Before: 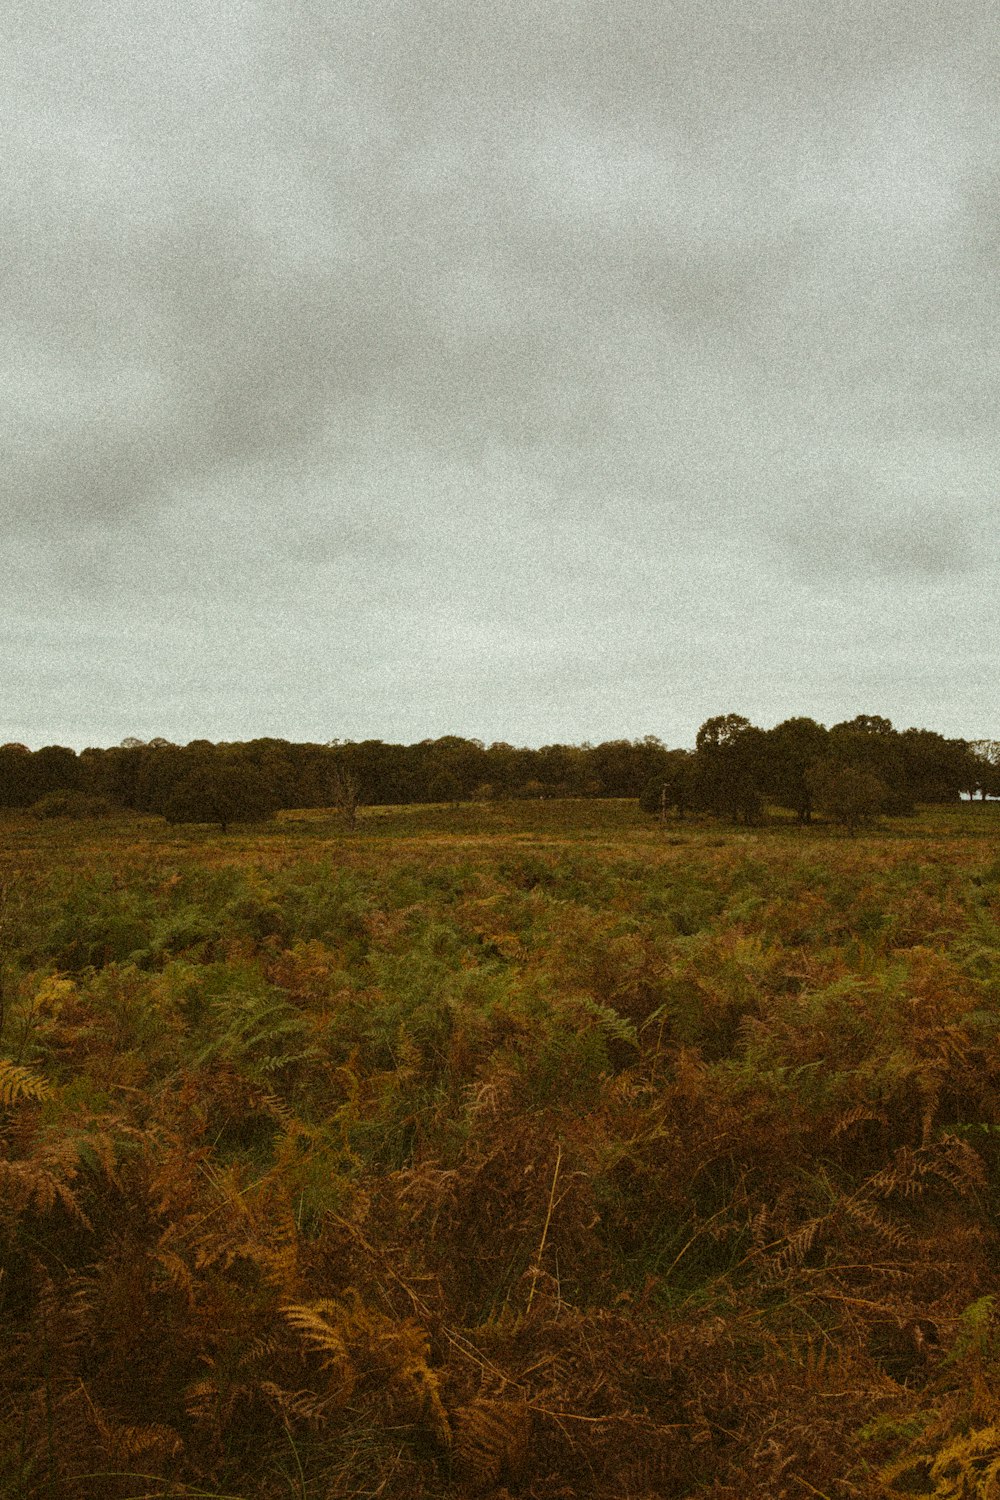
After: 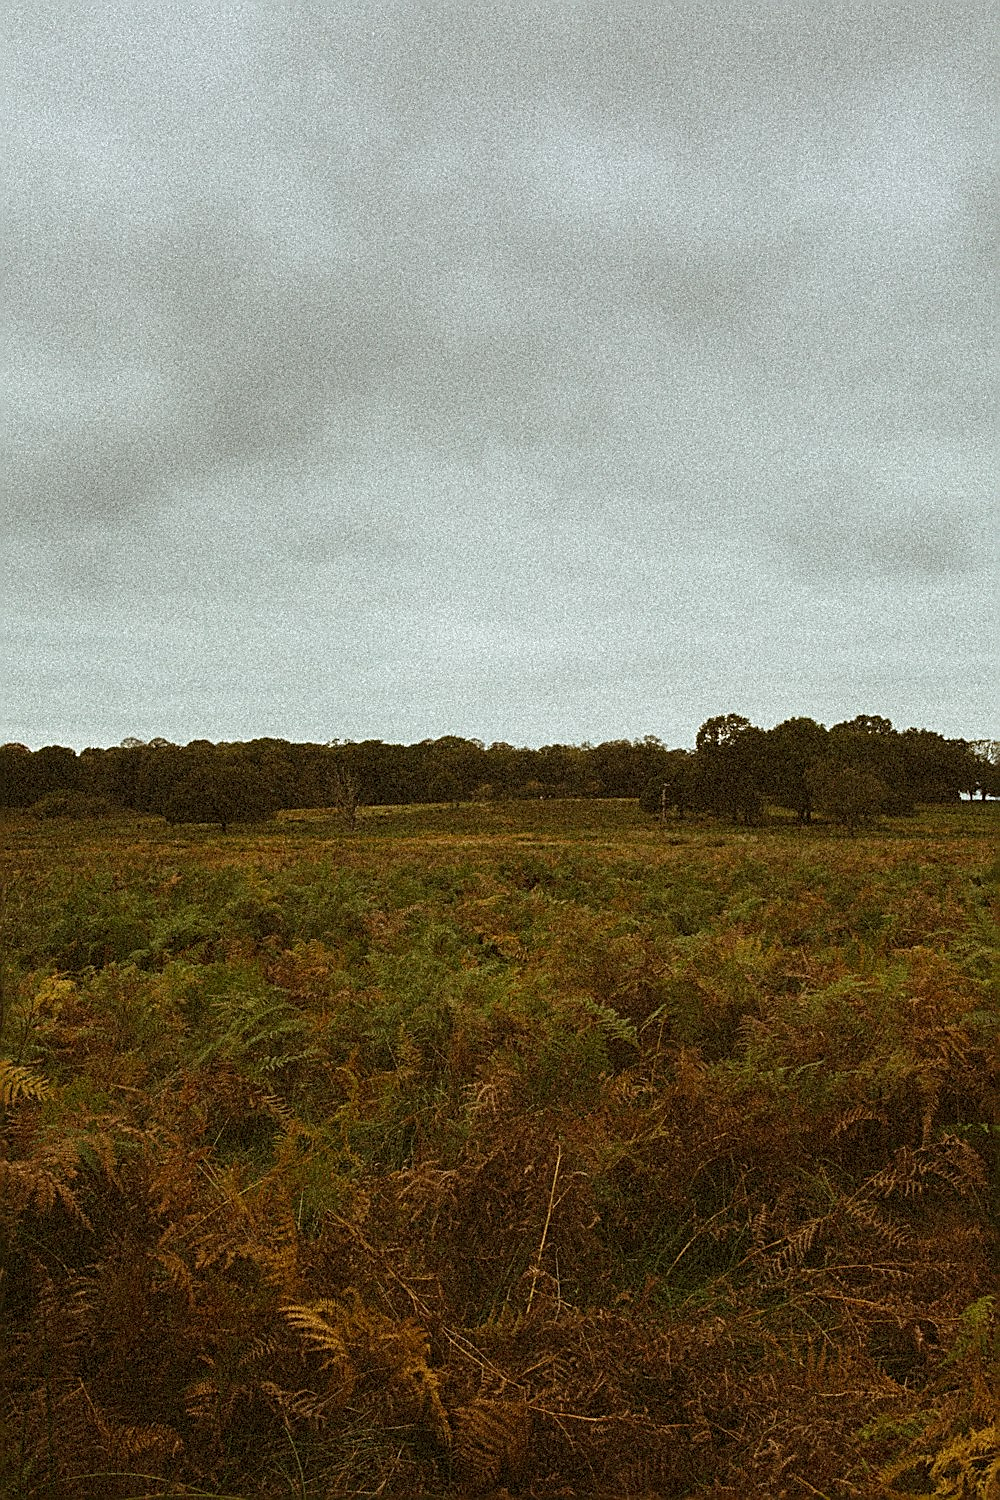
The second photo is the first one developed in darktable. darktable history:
white balance: red 0.974, blue 1.044
sharpen: amount 0.901
